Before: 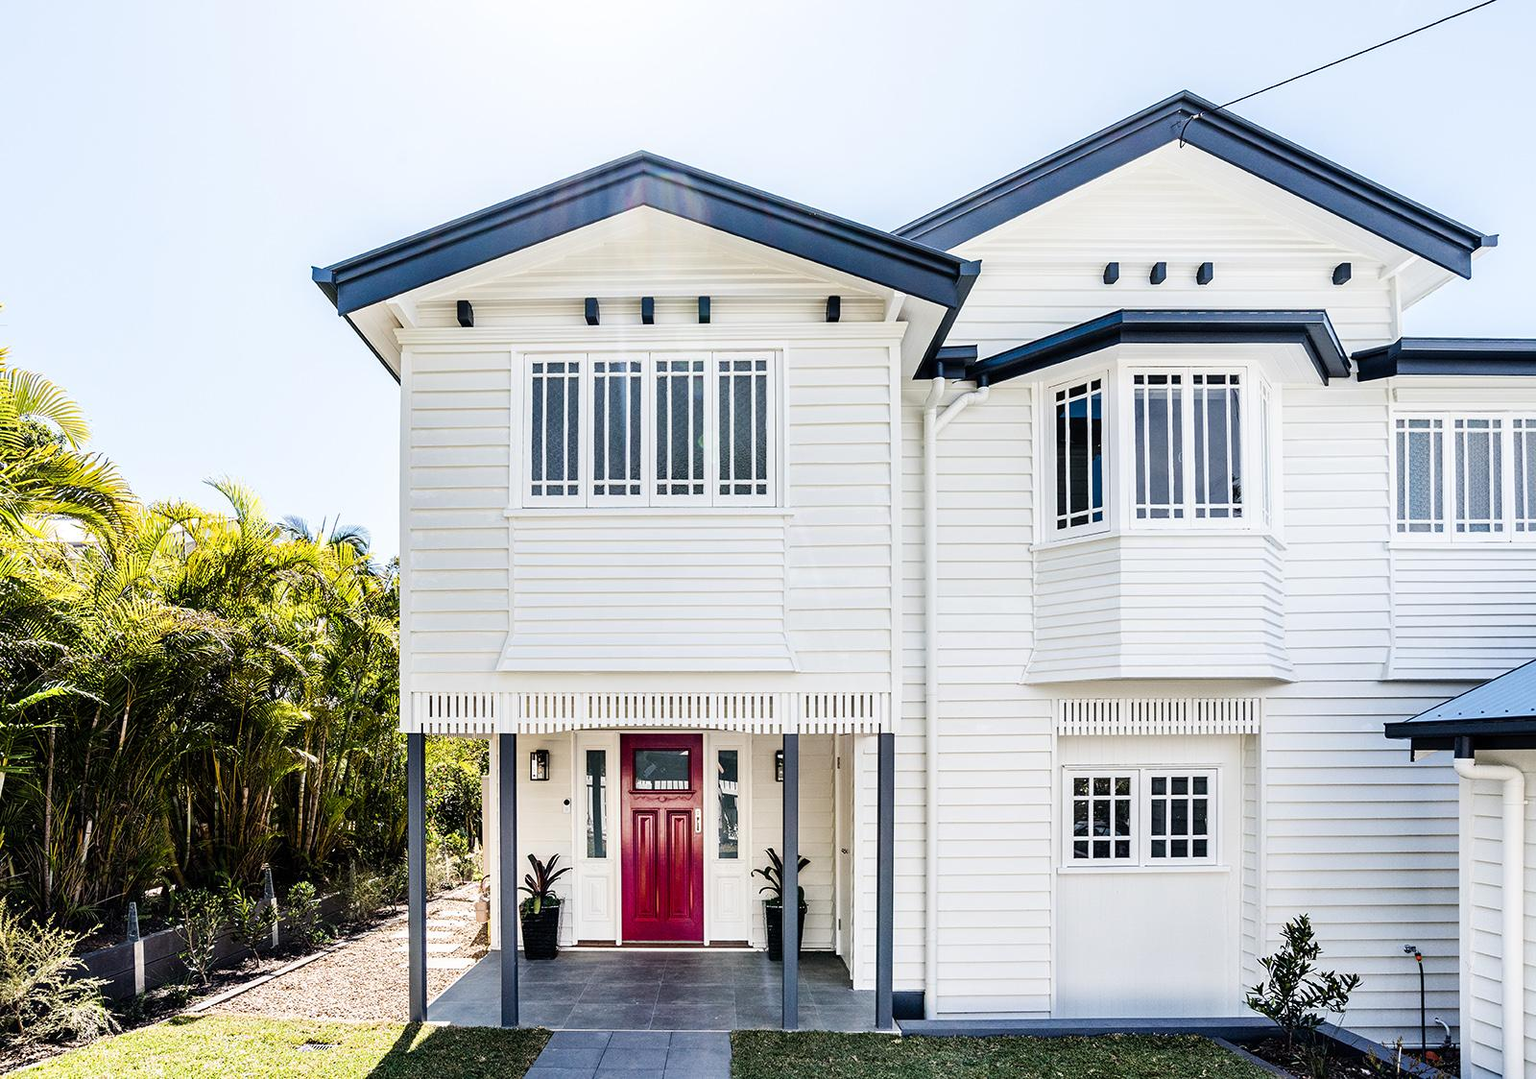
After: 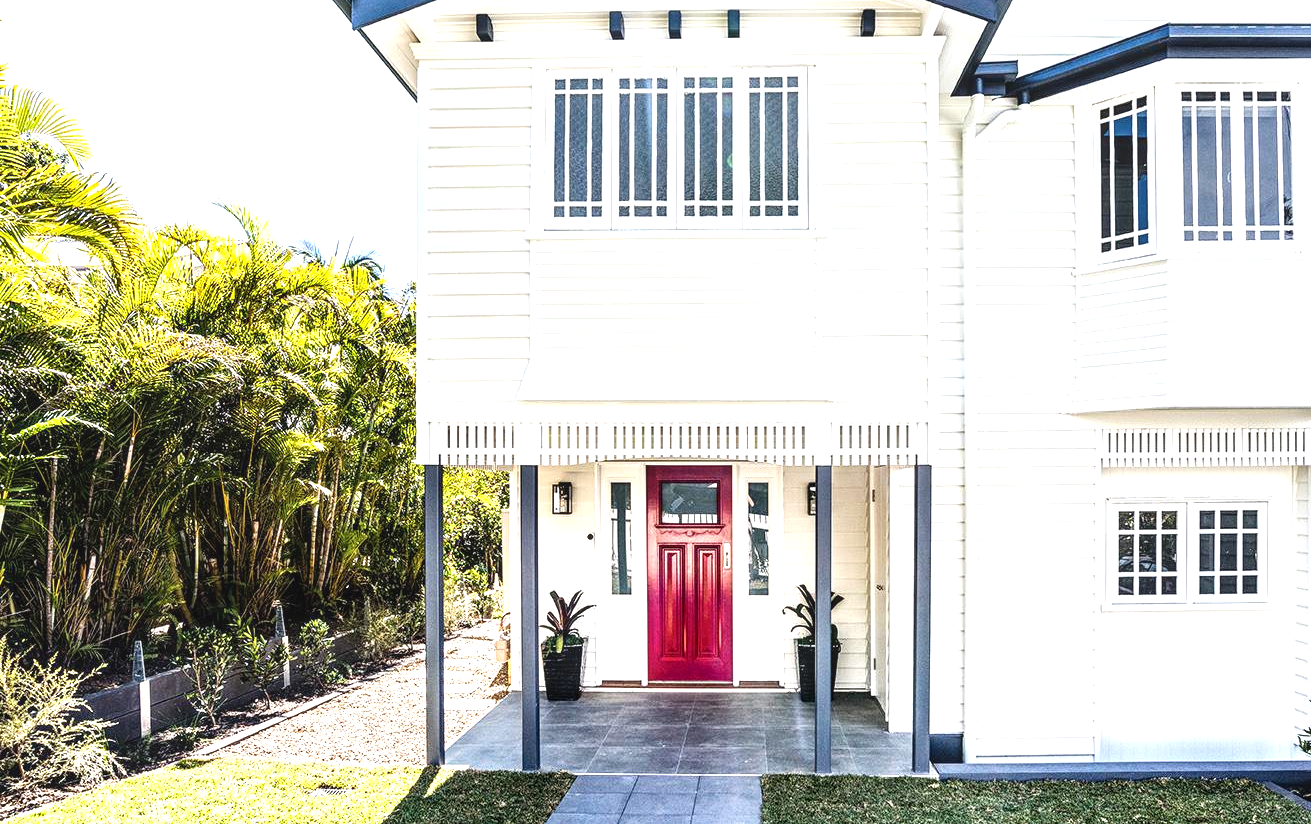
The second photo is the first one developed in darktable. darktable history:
crop: top 26.629%, right 18.008%
local contrast: on, module defaults
contrast brightness saturation: contrast 0.082, saturation 0.016
exposure: black level correction 0, exposure 0.895 EV, compensate exposure bias true, compensate highlight preservation false
